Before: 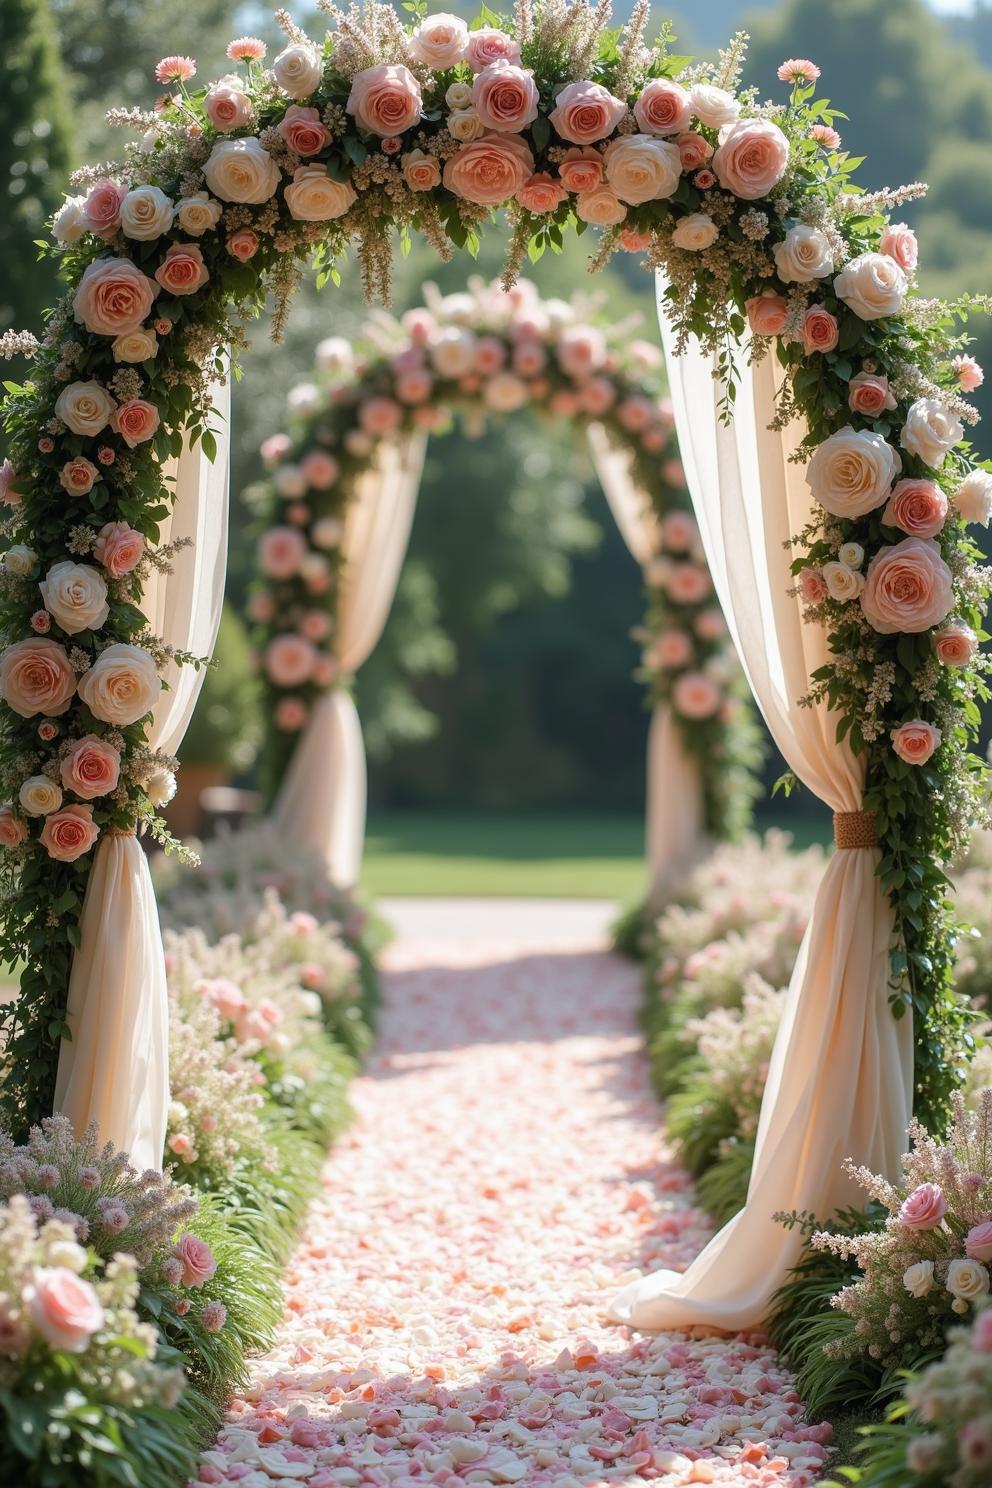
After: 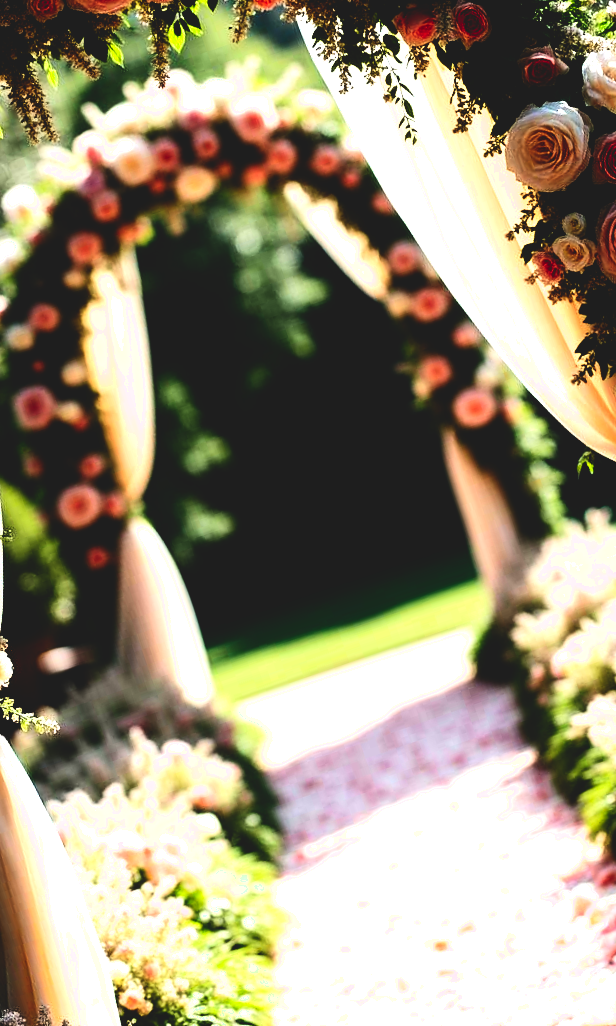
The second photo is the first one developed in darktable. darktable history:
contrast brightness saturation: contrast 0.204, brightness -0.112, saturation 0.105
tone equalizer: -8 EV -0.718 EV, -7 EV -0.722 EV, -6 EV -0.594 EV, -5 EV -0.375 EV, -3 EV 0.393 EV, -2 EV 0.6 EV, -1 EV 0.674 EV, +0 EV 0.767 EV, edges refinement/feathering 500, mask exposure compensation -1.26 EV, preserve details no
crop and rotate: angle 18.98°, left 6.765%, right 4.191%, bottom 1.124%
base curve: curves: ch0 [(0, 0.036) (0.083, 0.04) (0.804, 1)], preserve colors none
